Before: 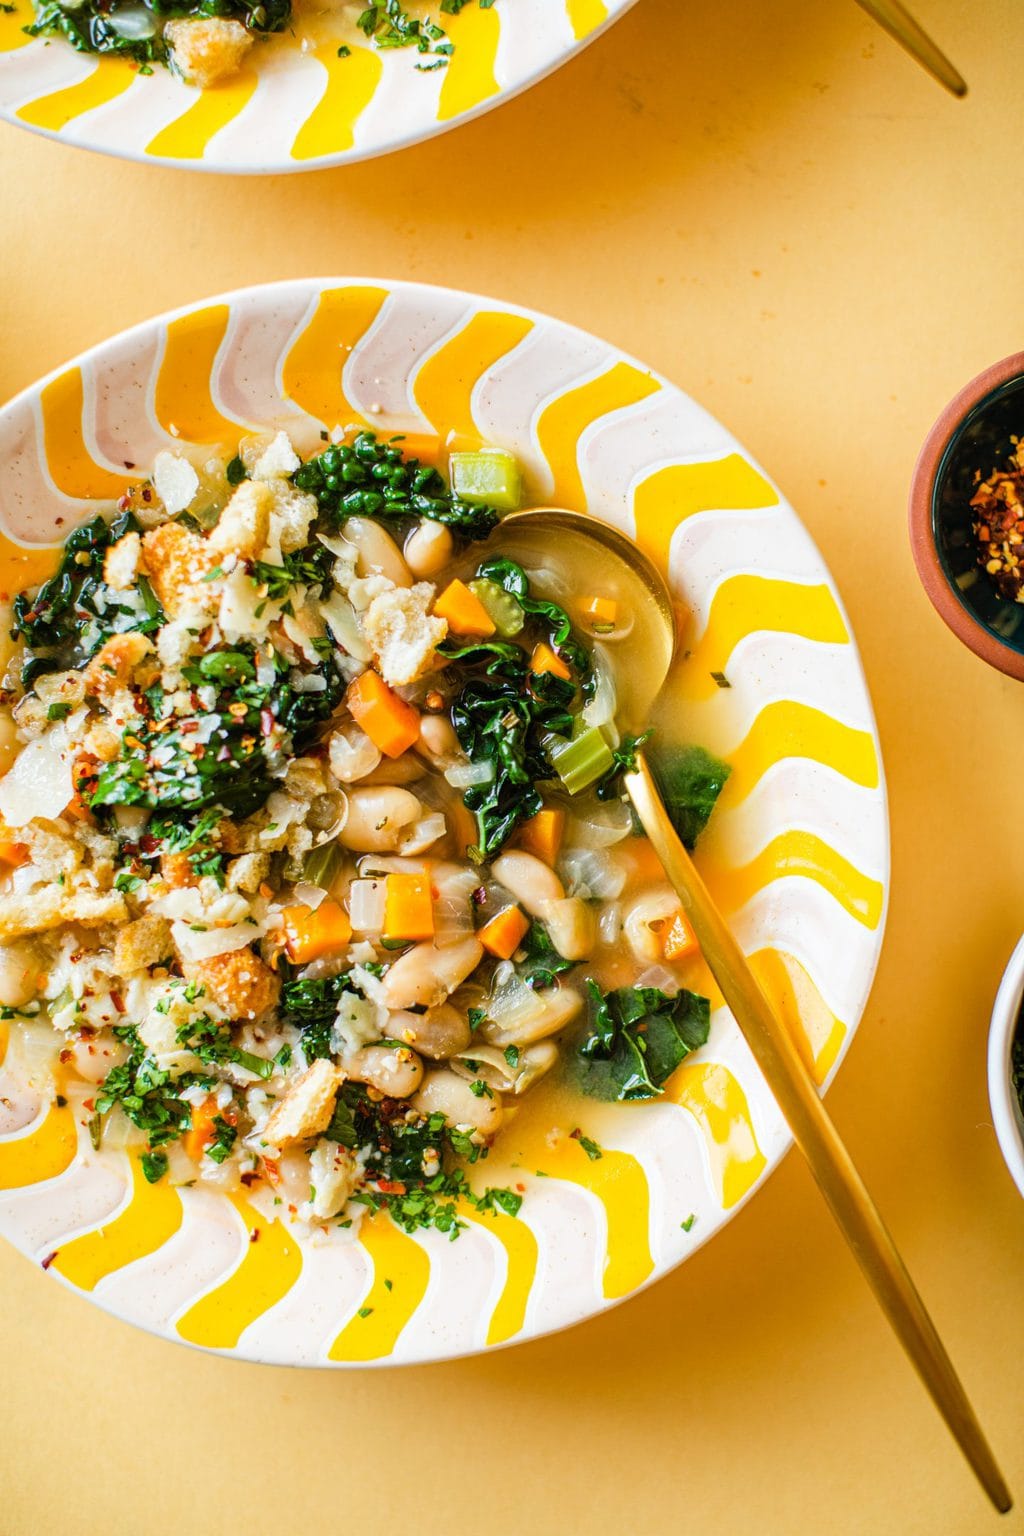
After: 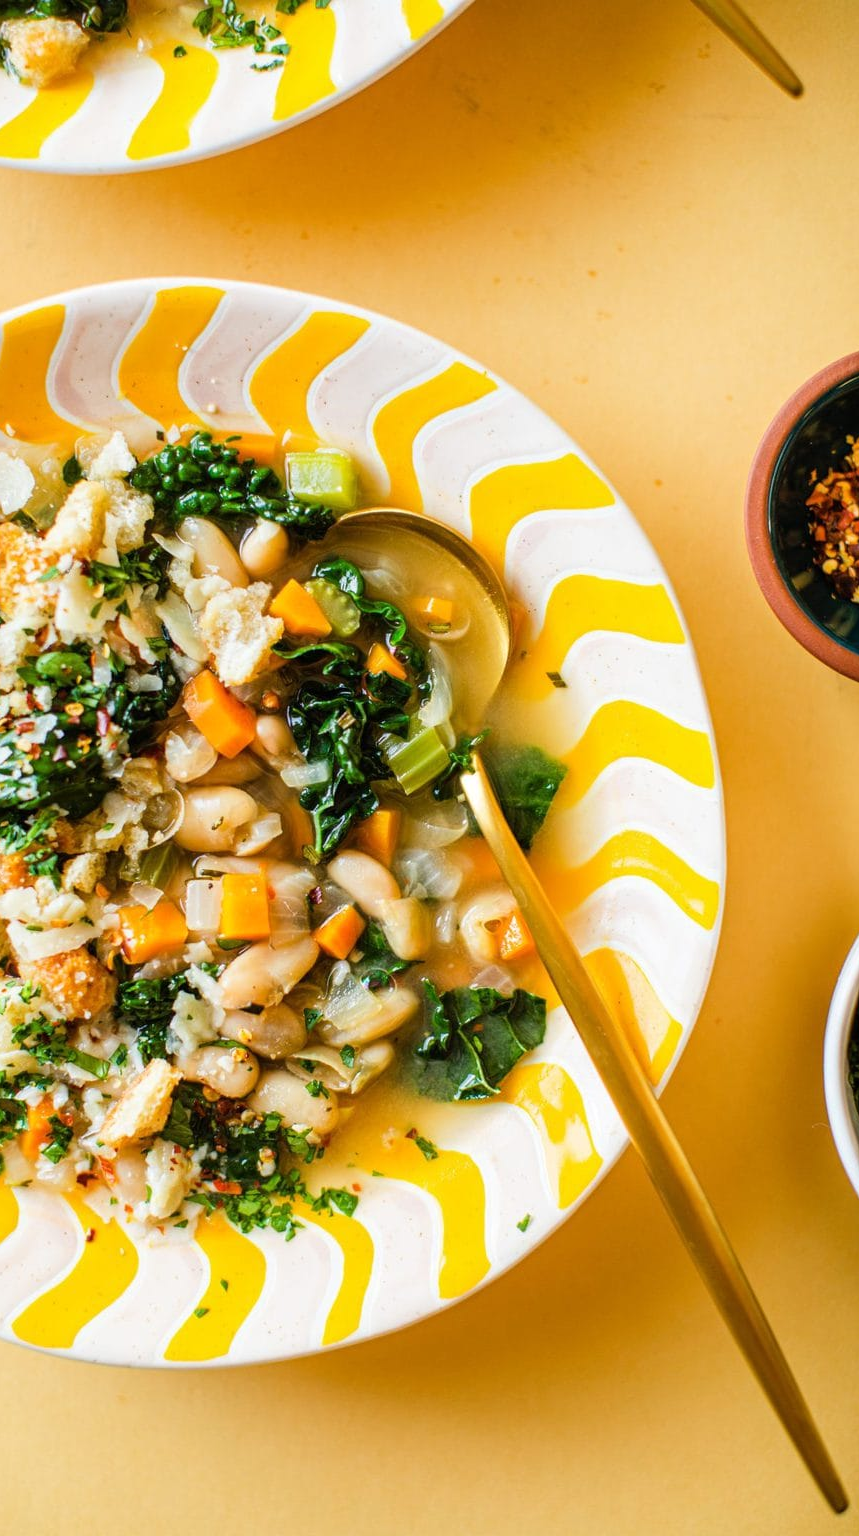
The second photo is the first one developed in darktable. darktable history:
tone equalizer: on, module defaults
crop: left 16.025%
